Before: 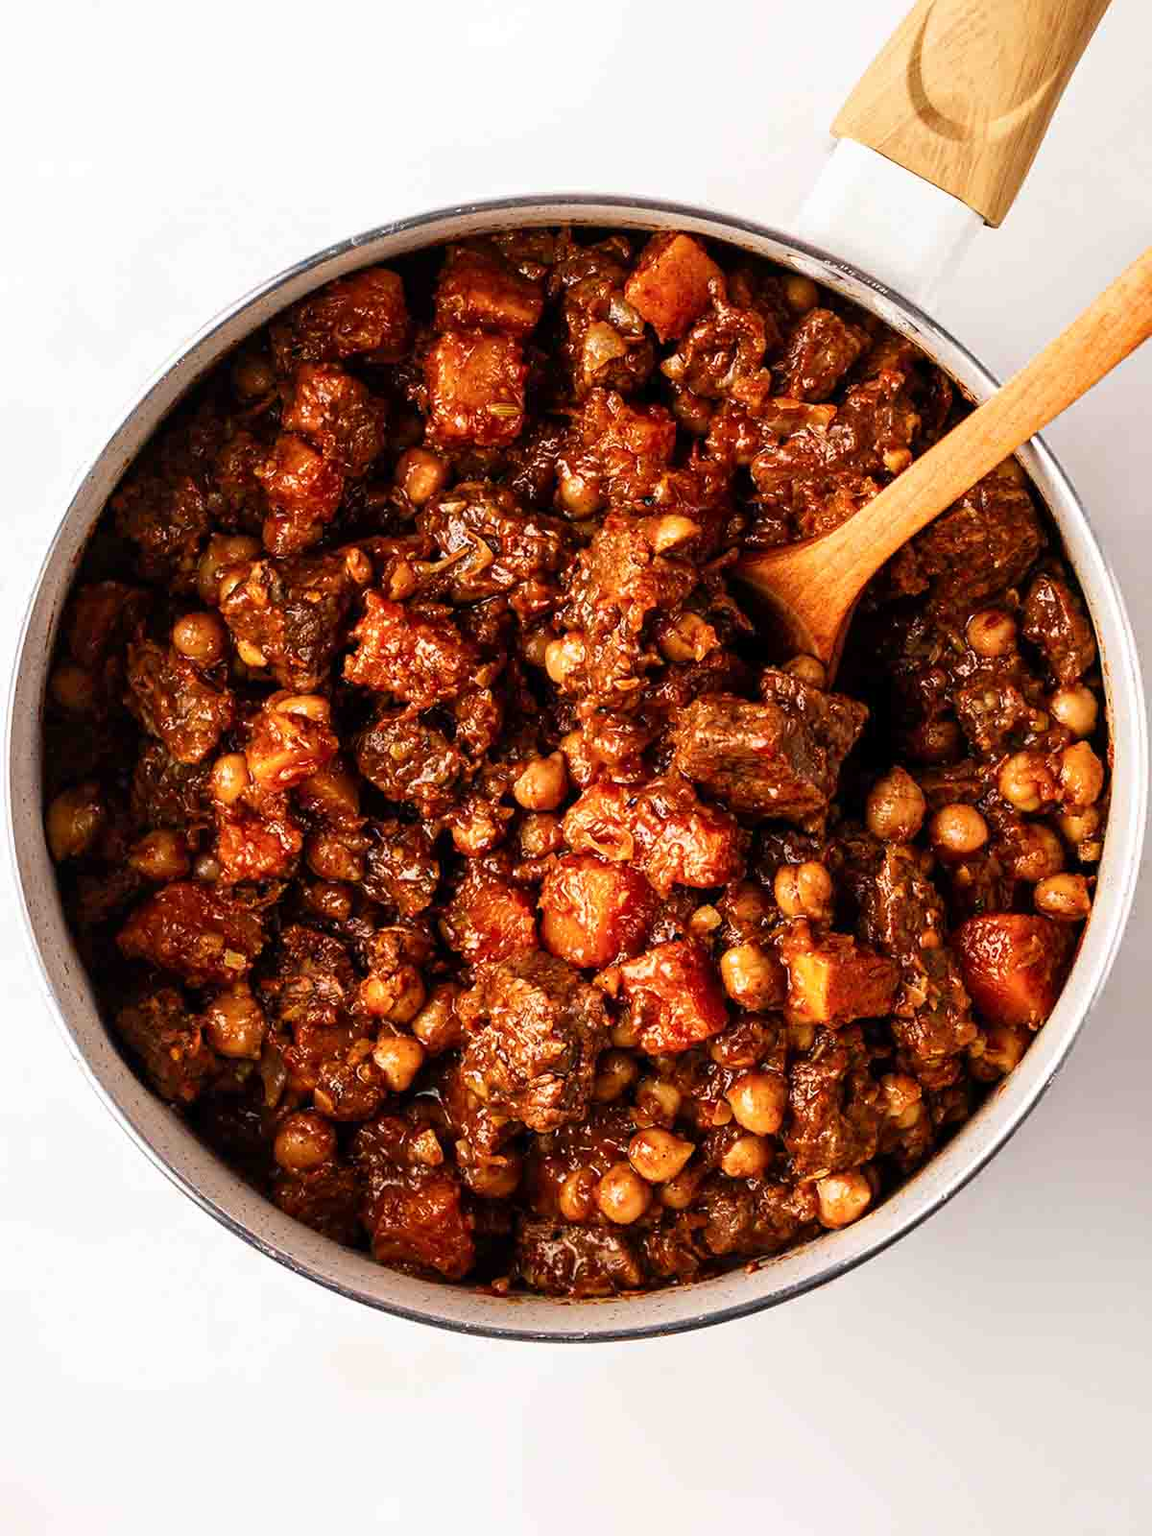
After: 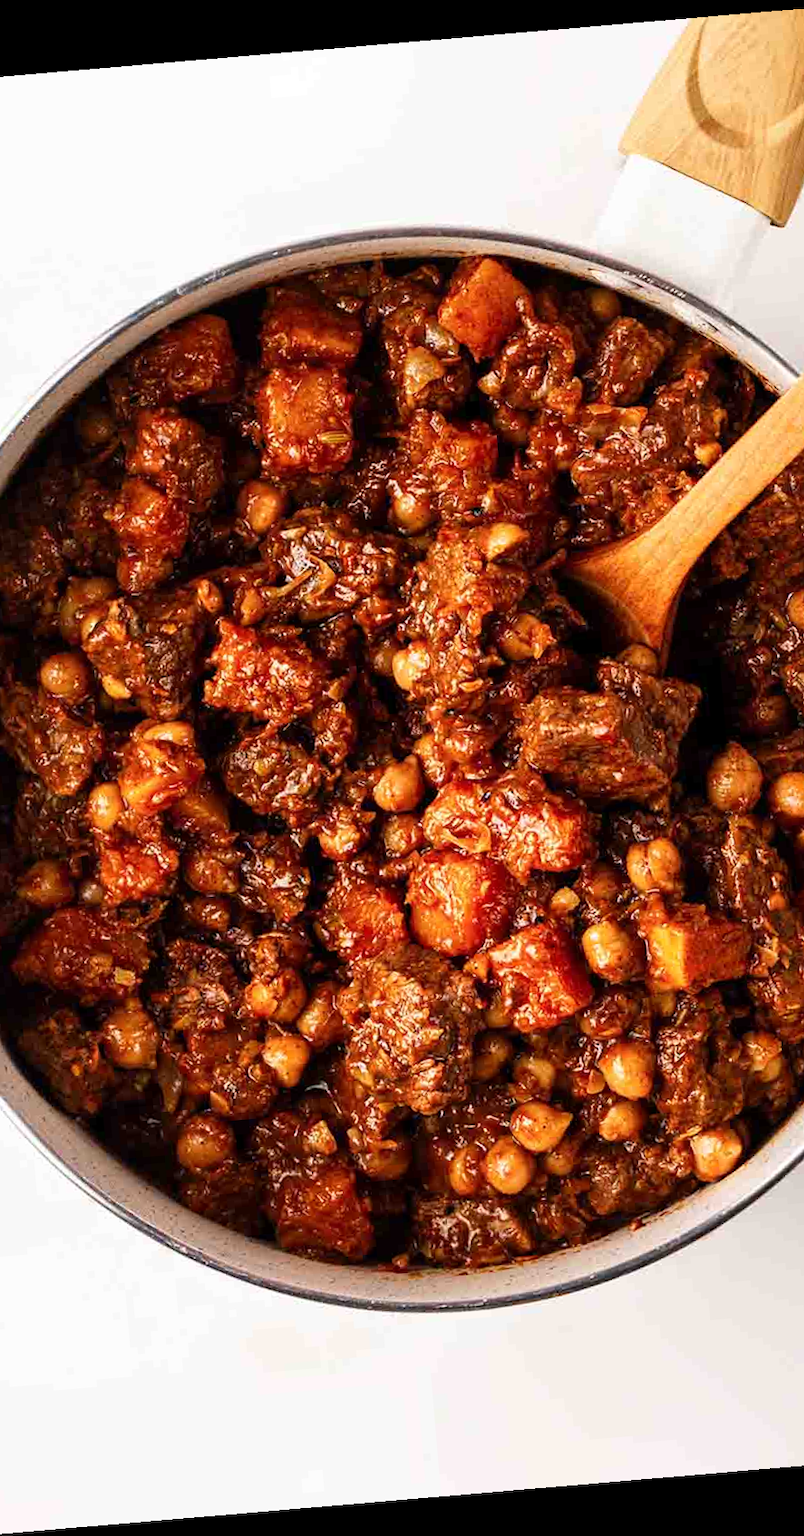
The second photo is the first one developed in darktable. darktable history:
crop and rotate: left 14.385%, right 18.948%
rotate and perspective: rotation -4.86°, automatic cropping off
